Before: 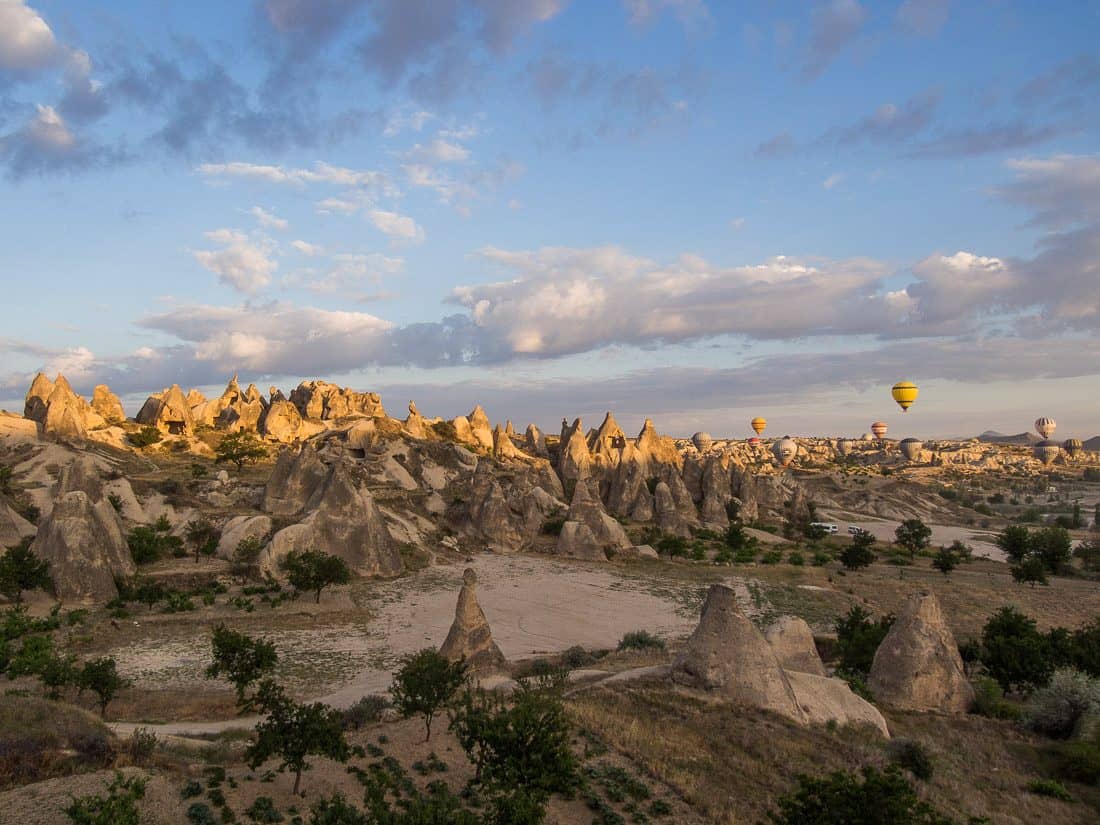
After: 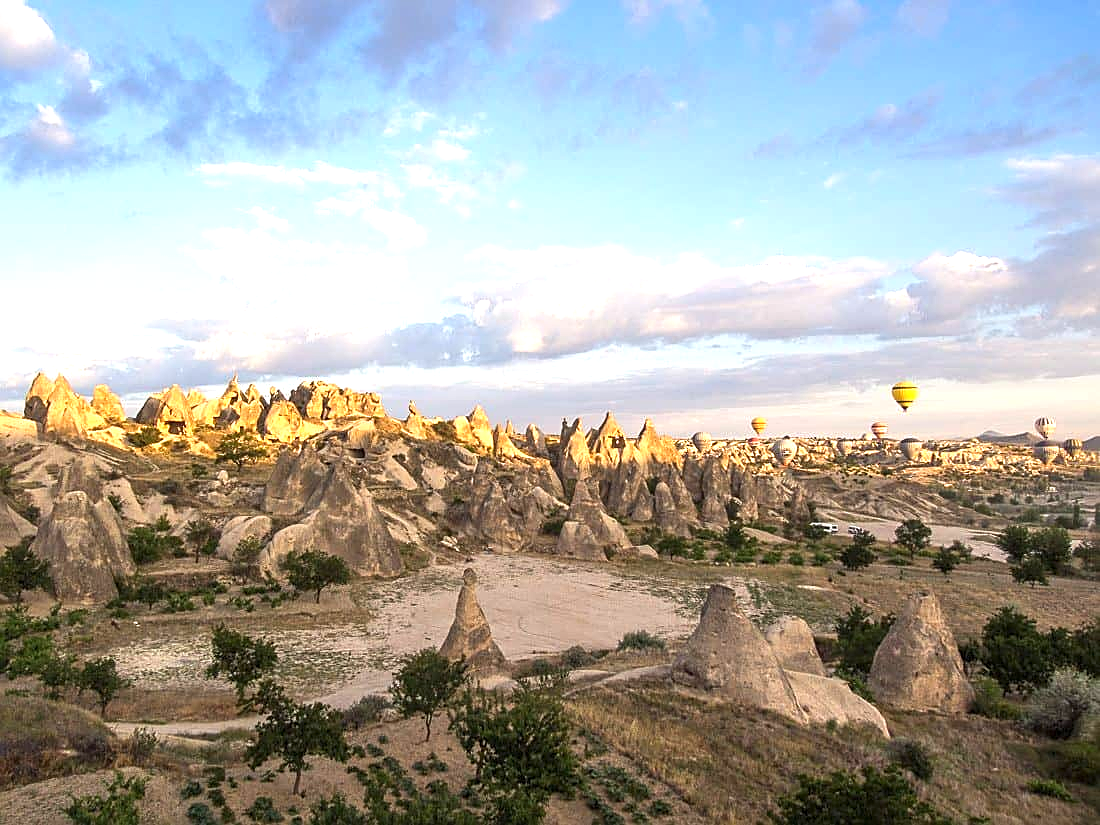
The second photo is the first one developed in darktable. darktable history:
color balance rgb: global vibrance -1%, saturation formula JzAzBz (2021)
exposure: black level correction 0, exposure 1.1 EV, compensate exposure bias true, compensate highlight preservation false
sharpen: on, module defaults
